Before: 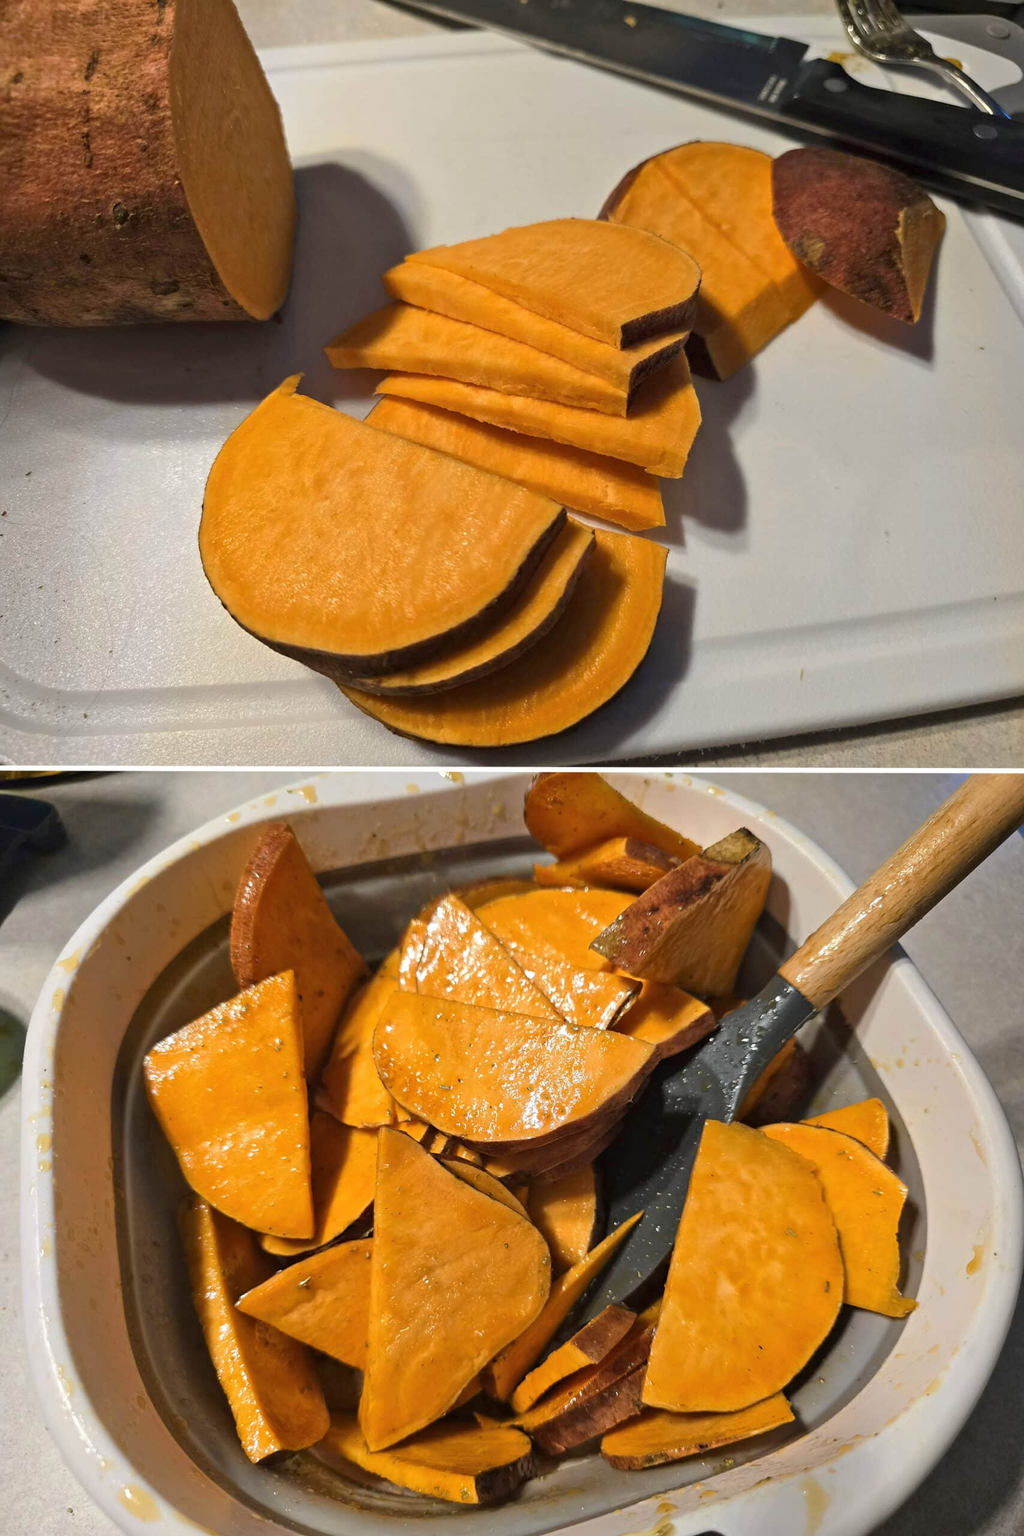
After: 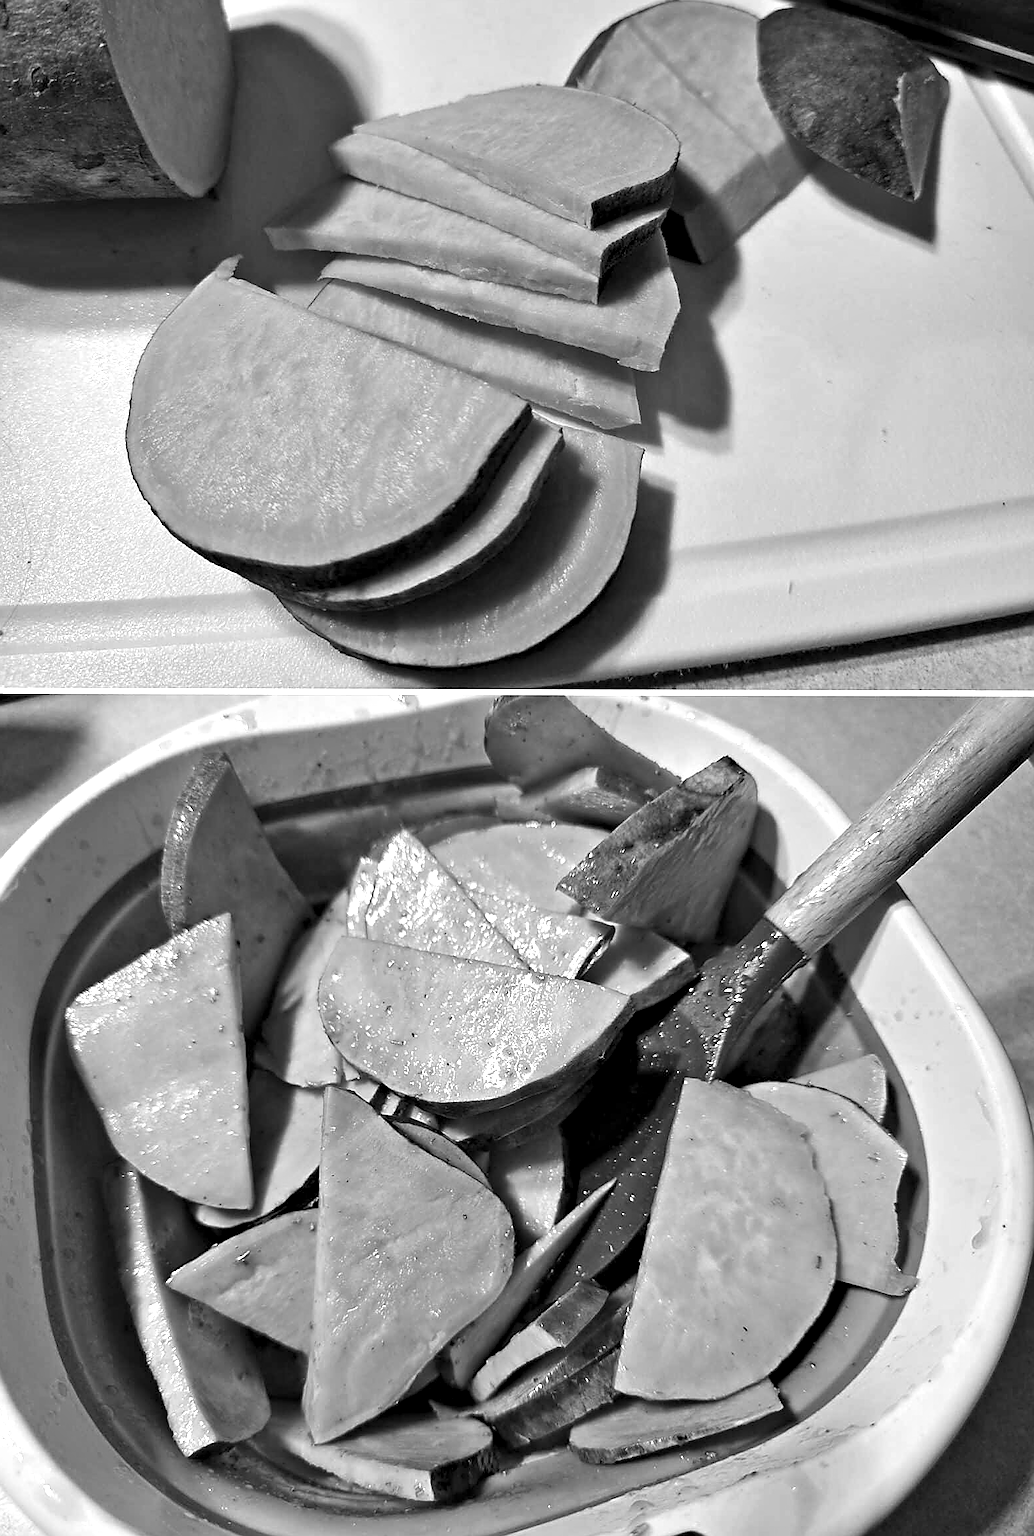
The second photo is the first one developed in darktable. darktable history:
contrast equalizer: octaves 7, y [[0.528, 0.548, 0.563, 0.562, 0.546, 0.526], [0.55 ×6], [0 ×6], [0 ×6], [0 ×6]]
crop and rotate: left 8.262%, top 9.226%
monochrome: on, module defaults
sharpen: radius 1.4, amount 1.25, threshold 0.7
exposure: black level correction 0, exposure 0.4 EV, compensate exposure bias true, compensate highlight preservation false
